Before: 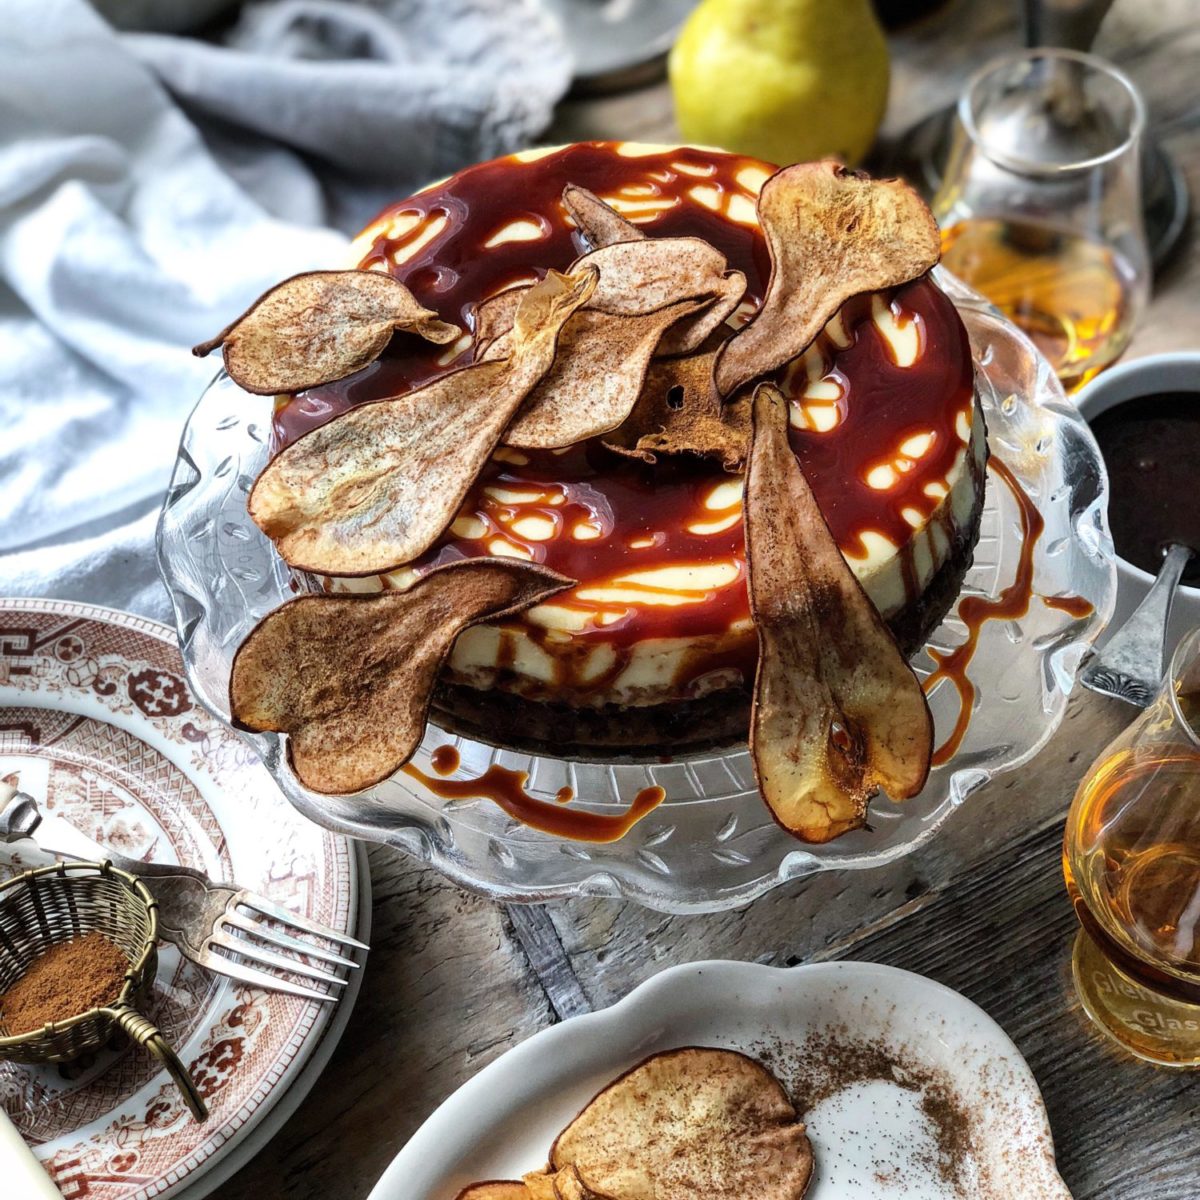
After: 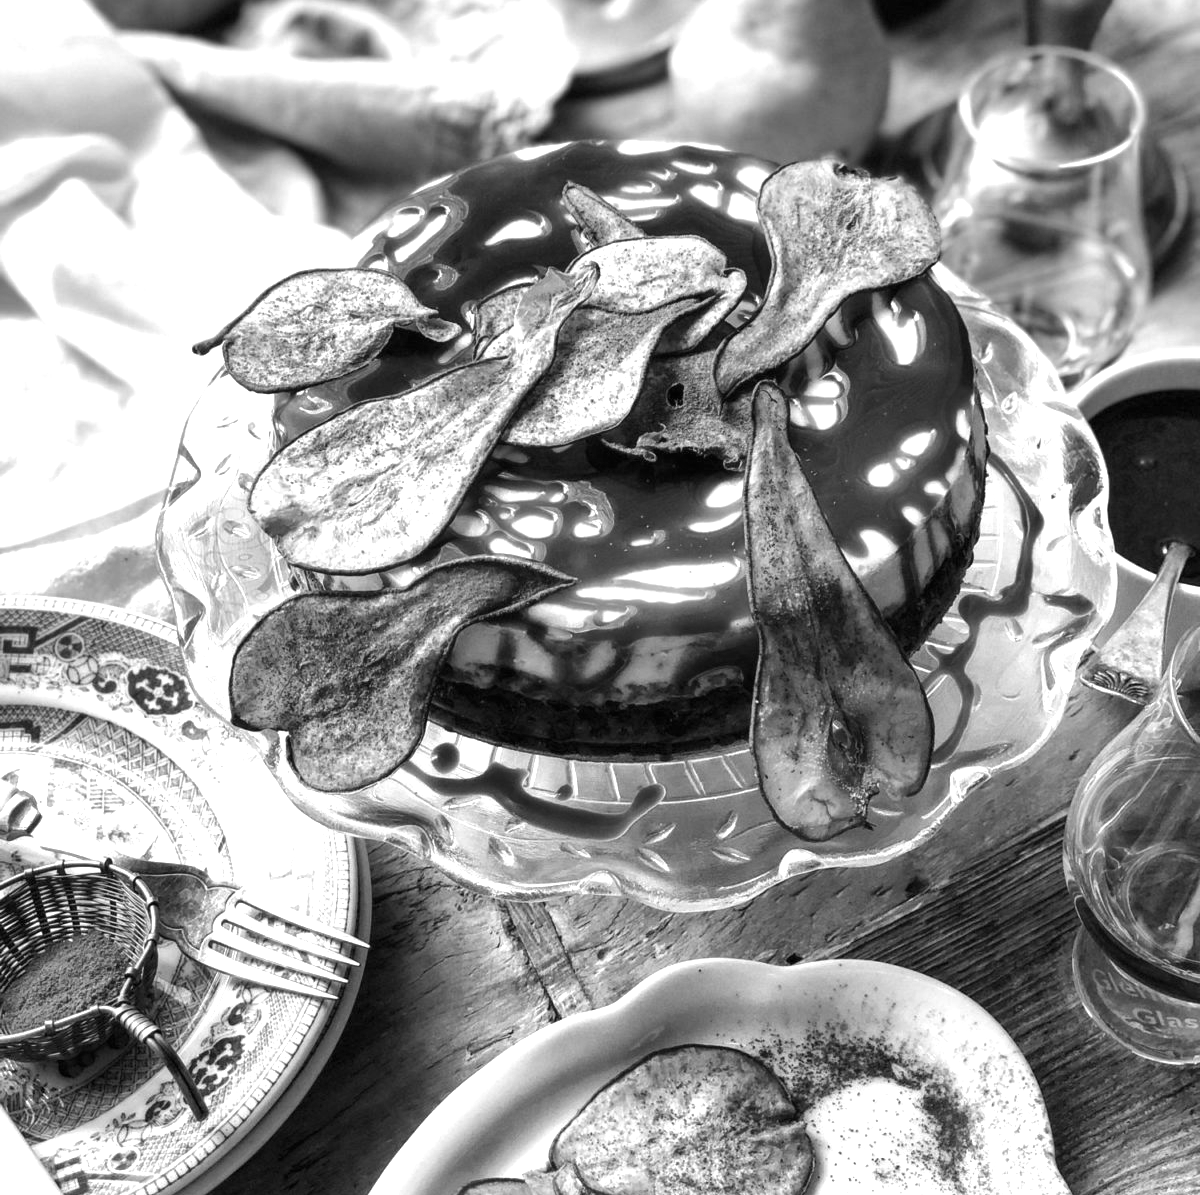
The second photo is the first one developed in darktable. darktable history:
exposure: black level correction 0, exposure 0.691 EV, compensate highlight preservation false
color calibration: output gray [0.21, 0.42, 0.37, 0], illuminant custom, x 0.389, y 0.387, temperature 3837.82 K
tone equalizer: edges refinement/feathering 500, mask exposure compensation -1.57 EV, preserve details no
shadows and highlights: radius 127.02, shadows 21.17, highlights -21.18, low approximation 0.01
crop: top 0.228%, bottom 0.175%
